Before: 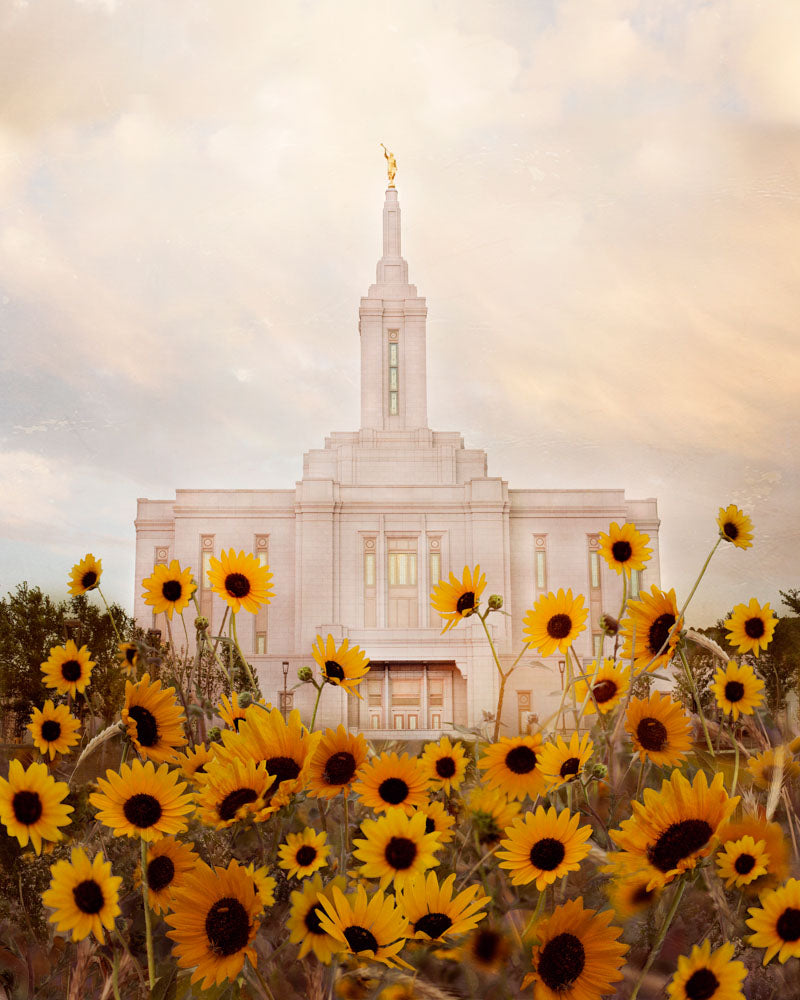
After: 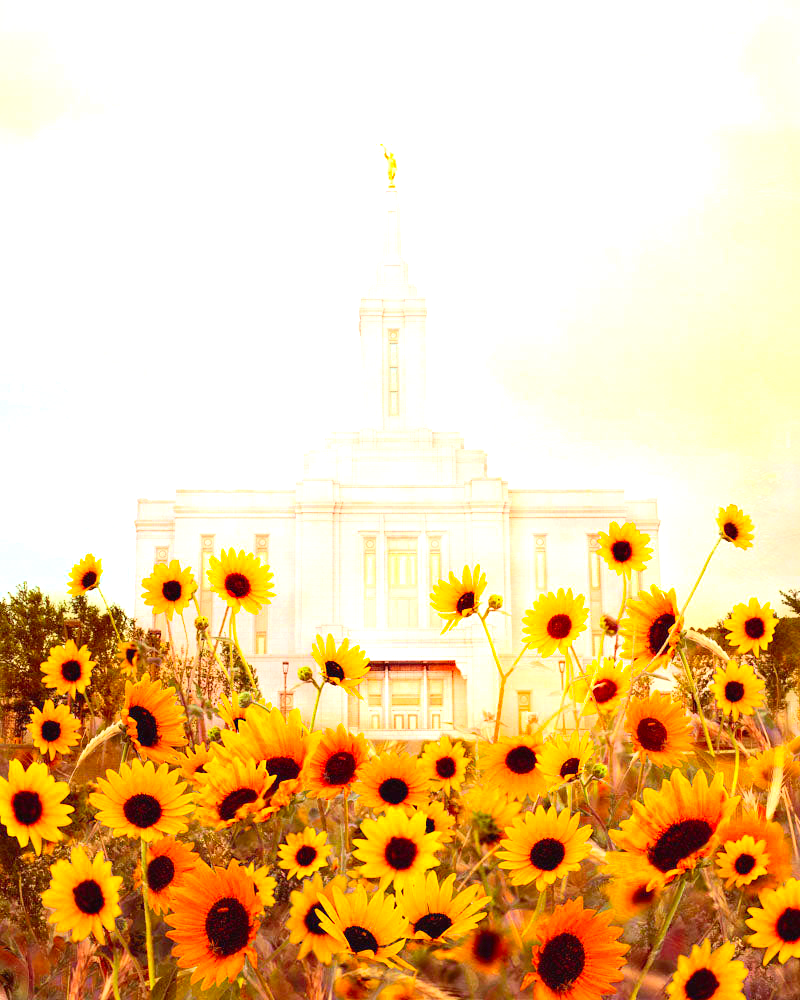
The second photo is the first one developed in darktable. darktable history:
exposure: black level correction 0, exposure 1.2 EV, compensate highlight preservation false
contrast brightness saturation: contrast 0.199, brightness 0.192, saturation 0.794
color calibration: illuminant as shot in camera, x 0.359, y 0.363, temperature 4573.12 K
